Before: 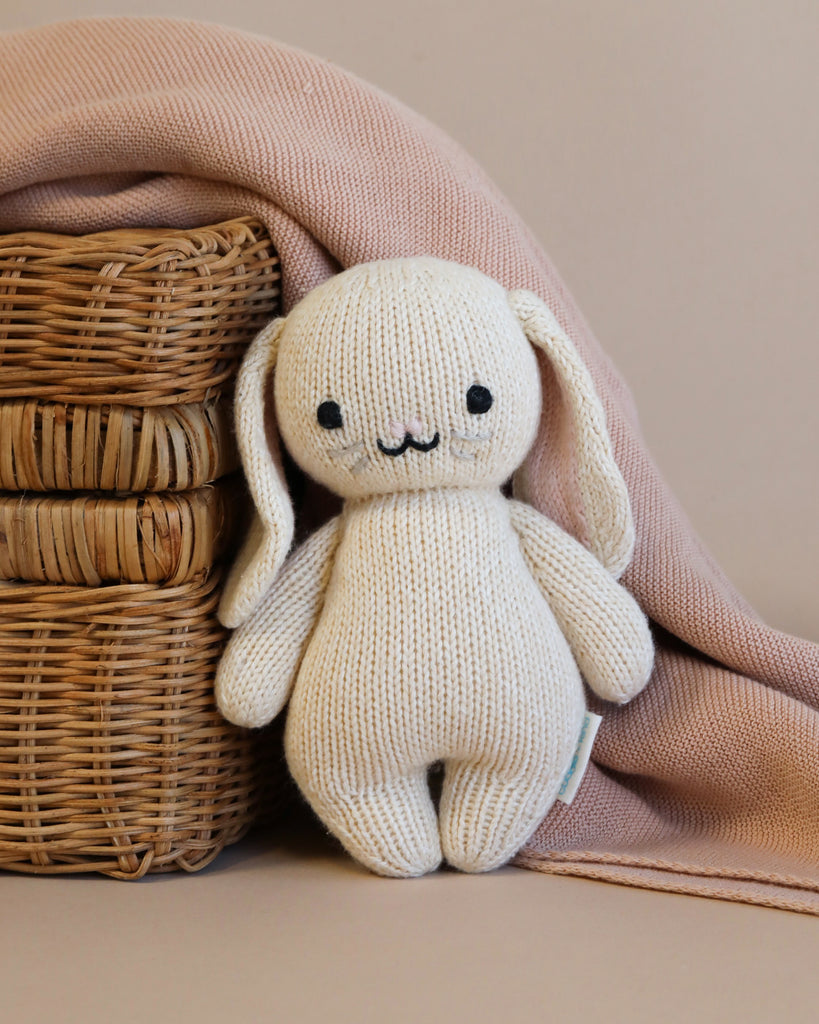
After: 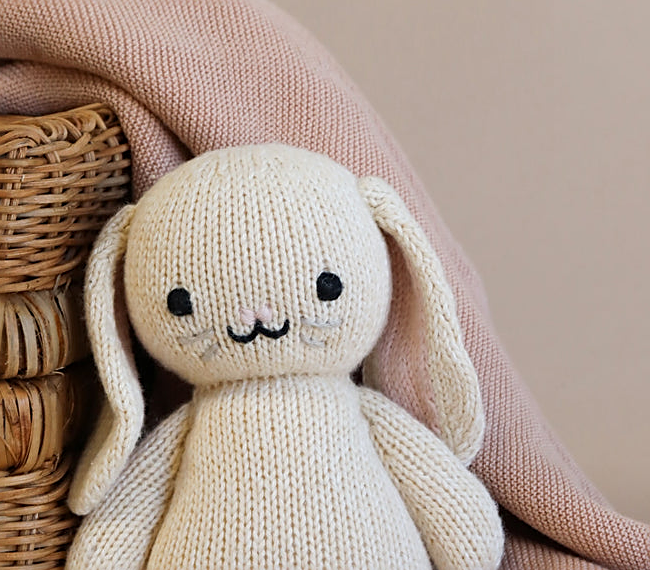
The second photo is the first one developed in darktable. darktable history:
crop: left 18.38%, top 11.092%, right 2.134%, bottom 33.217%
sharpen: on, module defaults
